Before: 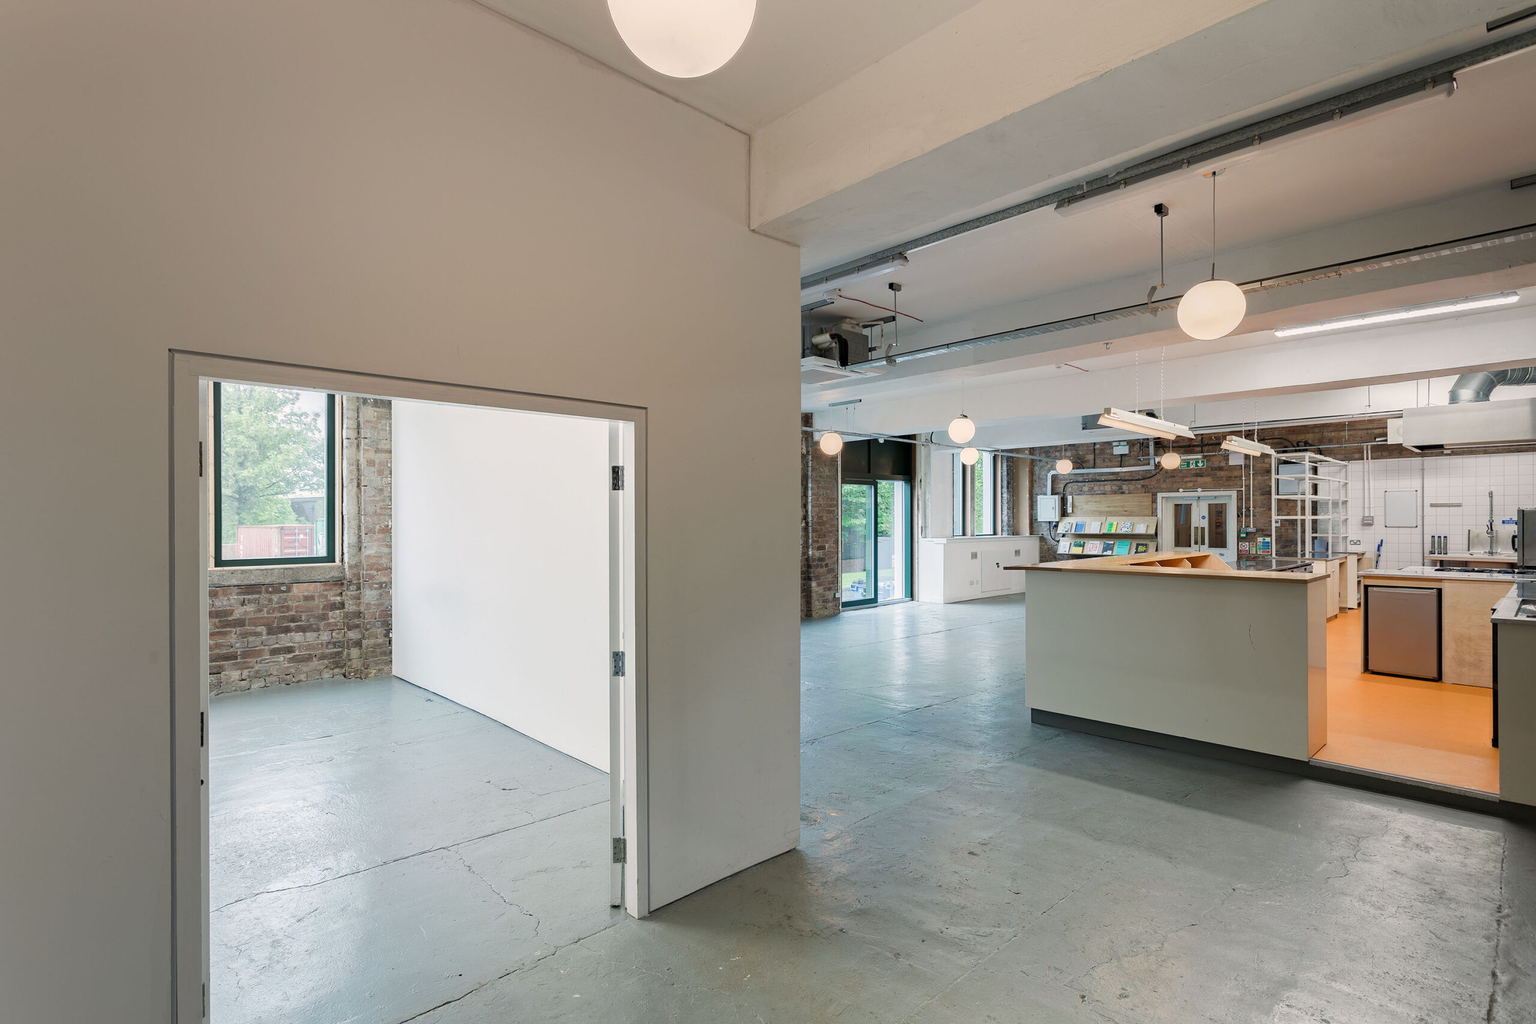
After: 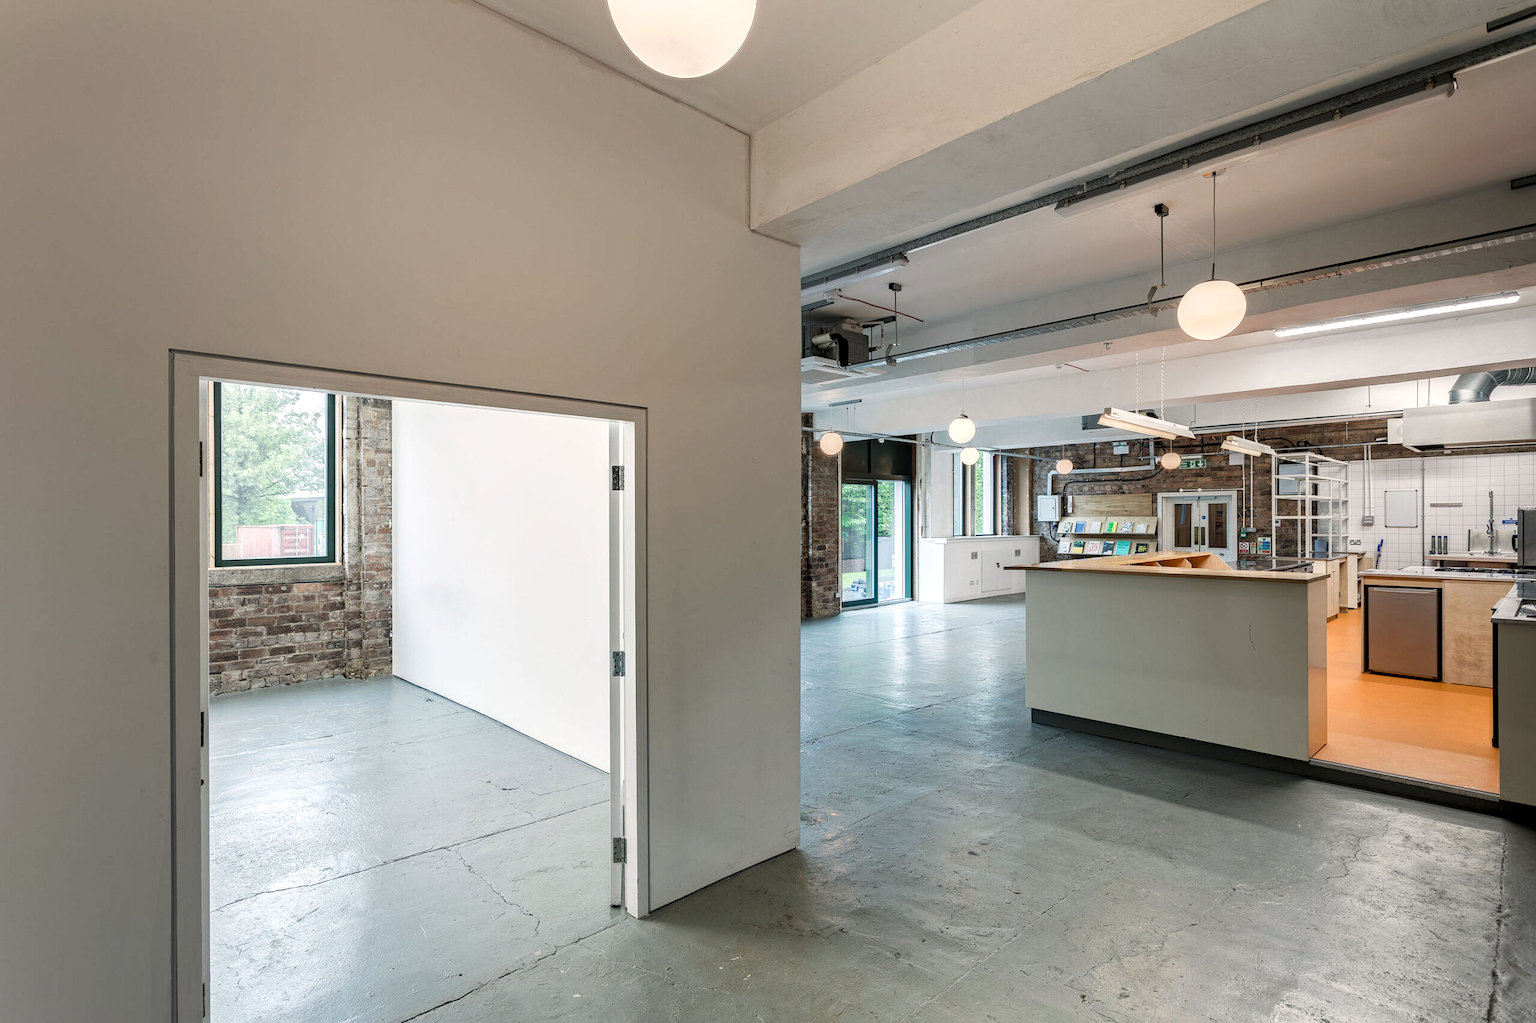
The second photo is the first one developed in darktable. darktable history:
rgb curve: curves: ch0 [(0, 0) (0.078, 0.051) (0.929, 0.956) (1, 1)], compensate middle gray true
local contrast: detail 130%
